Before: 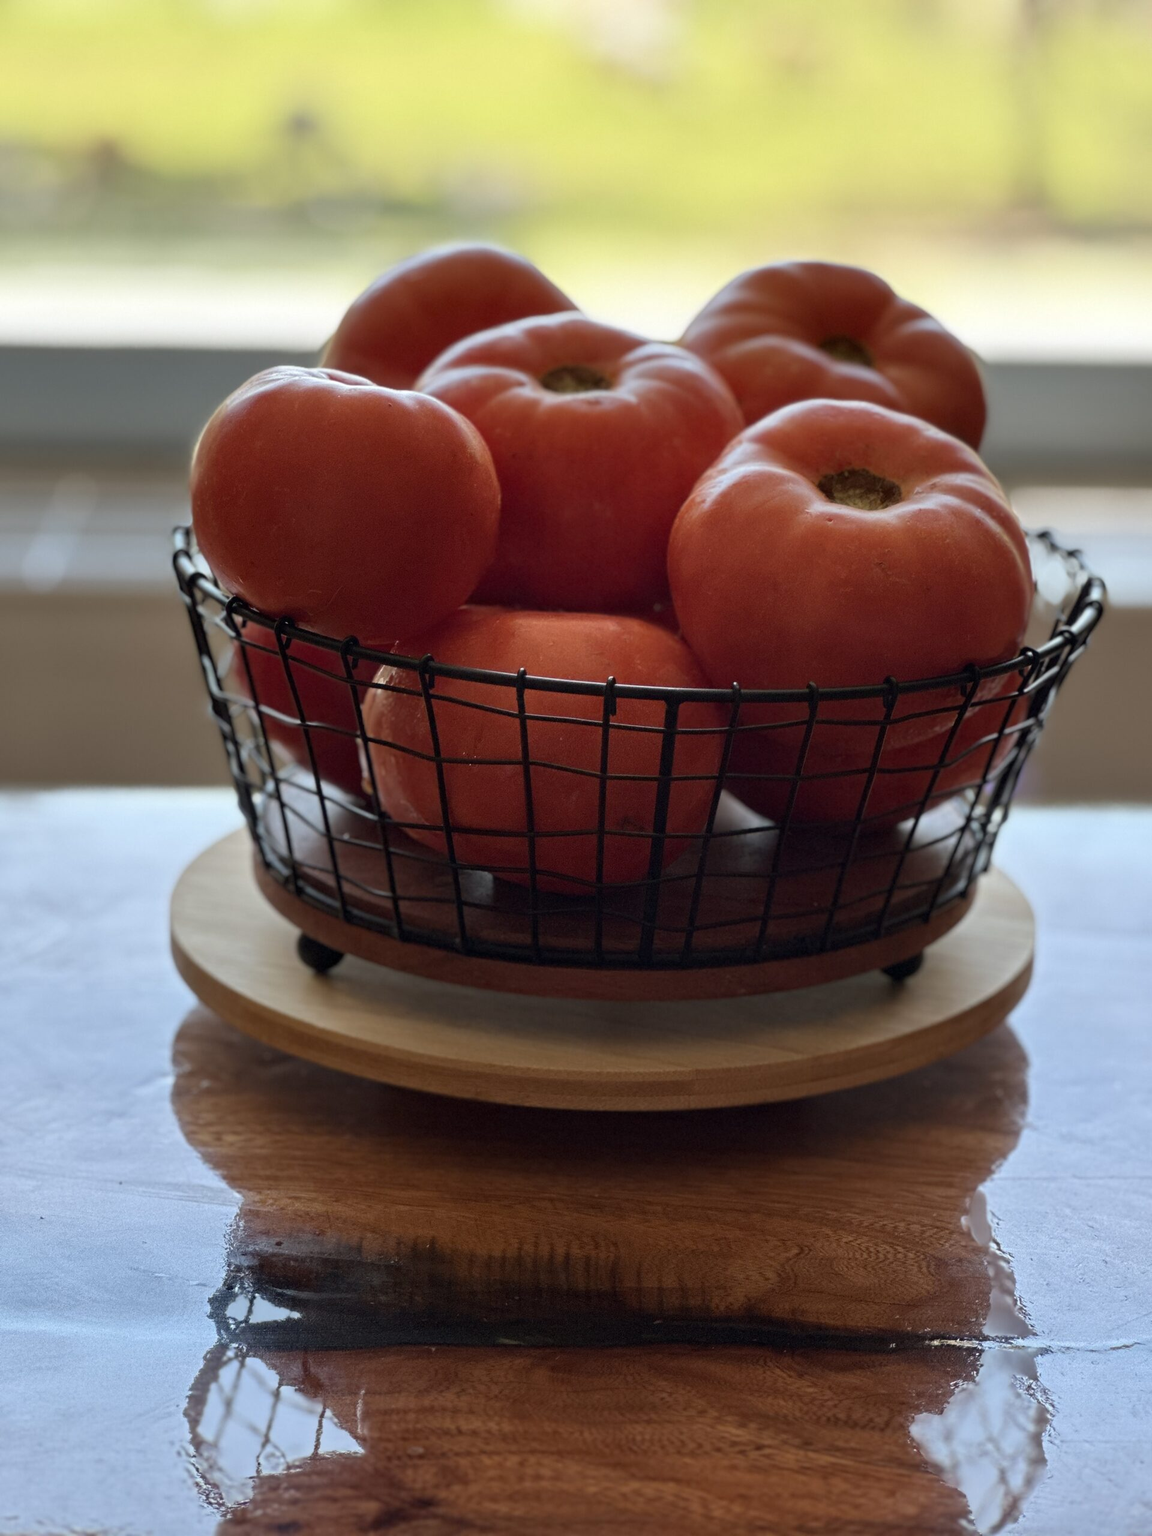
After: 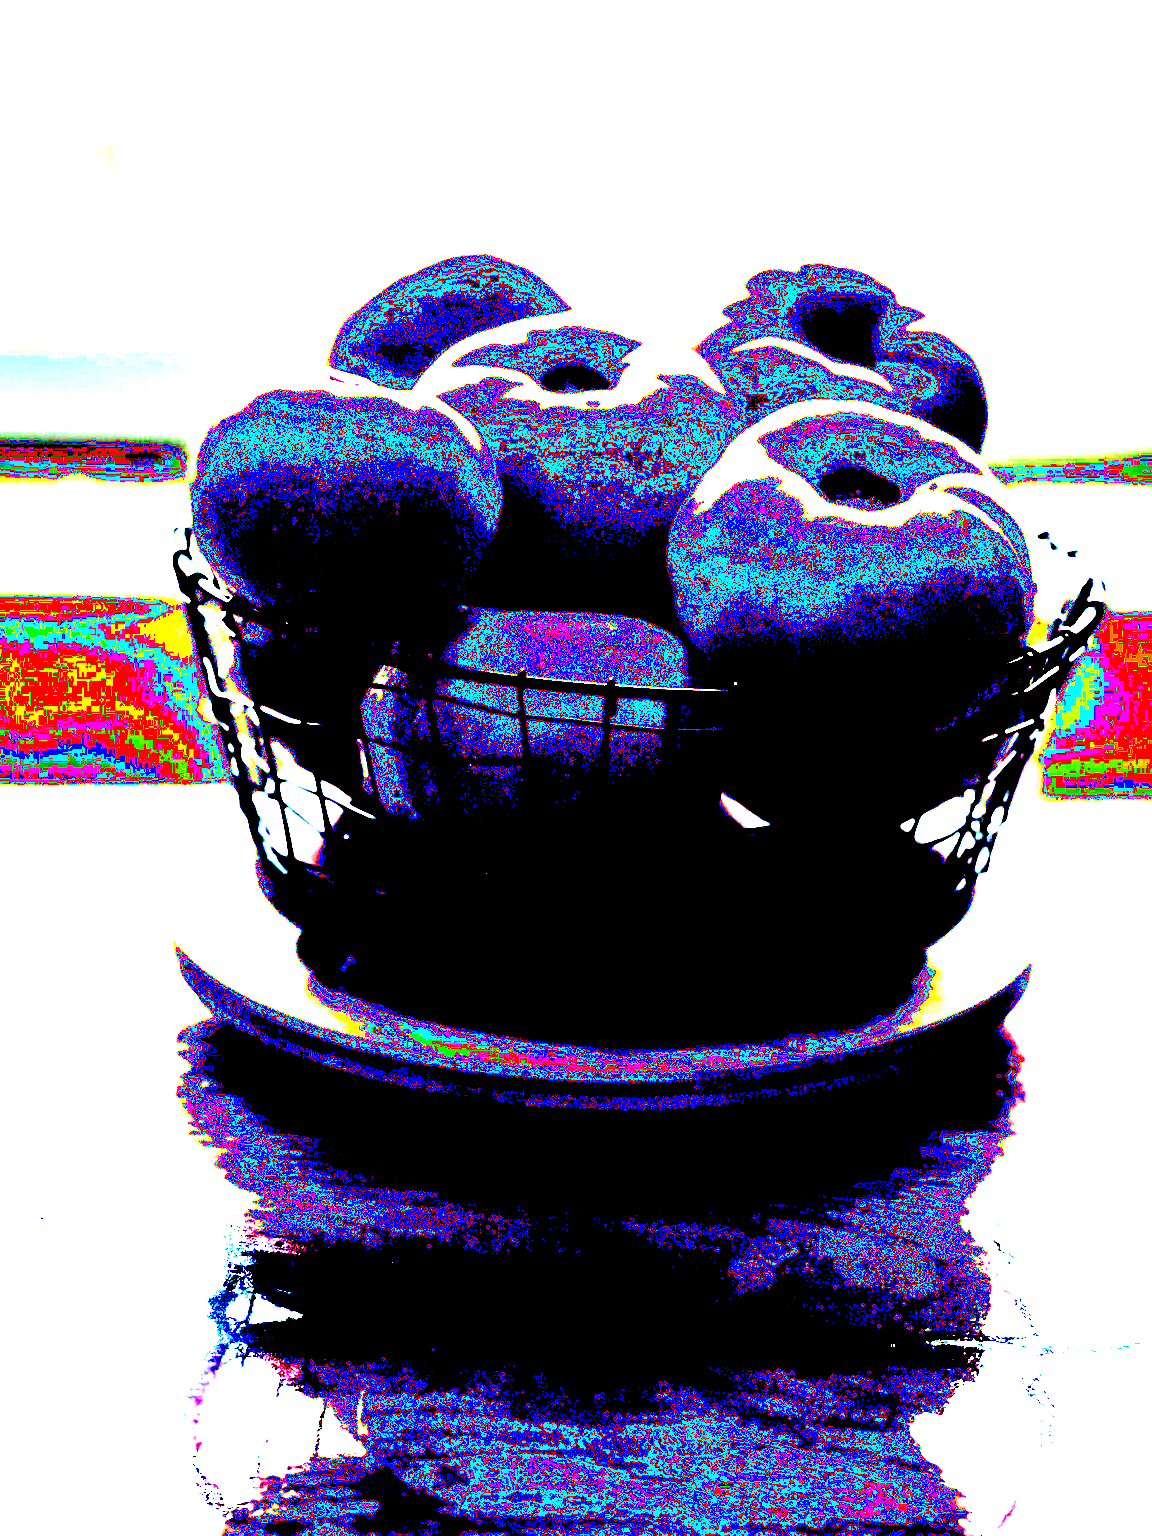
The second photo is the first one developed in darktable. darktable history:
exposure: black level correction 0.1, exposure 3 EV, compensate highlight preservation false
color zones: curves: ch2 [(0, 0.5) (0.143, 0.517) (0.286, 0.571) (0.429, 0.522) (0.571, 0.5) (0.714, 0.5) (0.857, 0.5) (1, 0.5)]
